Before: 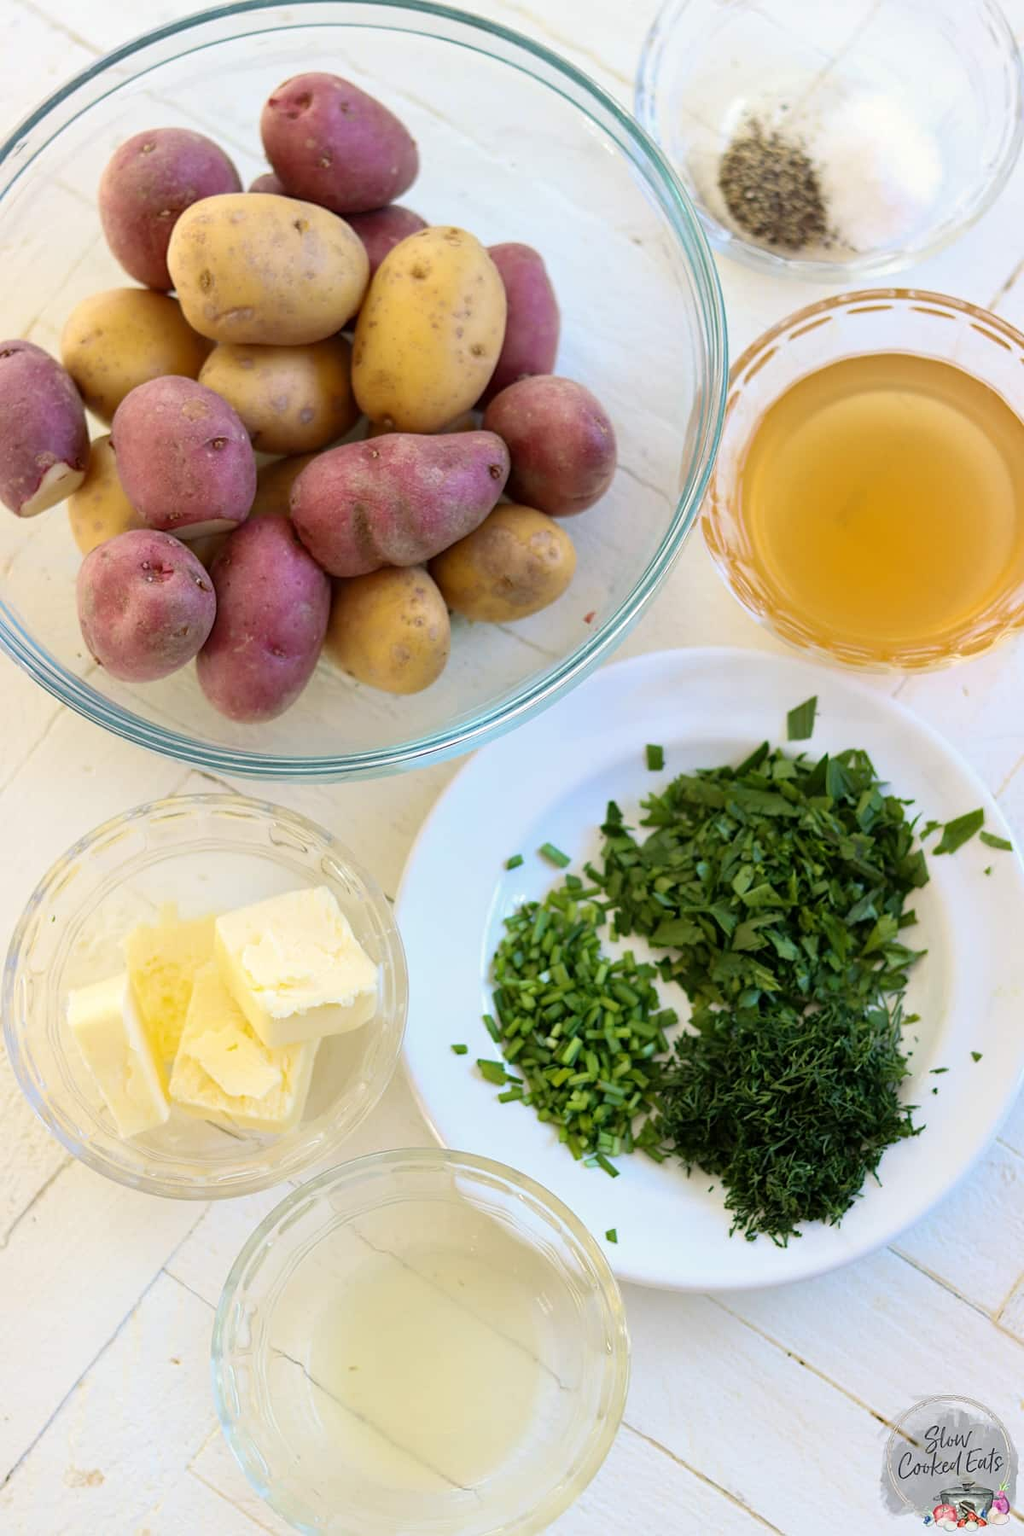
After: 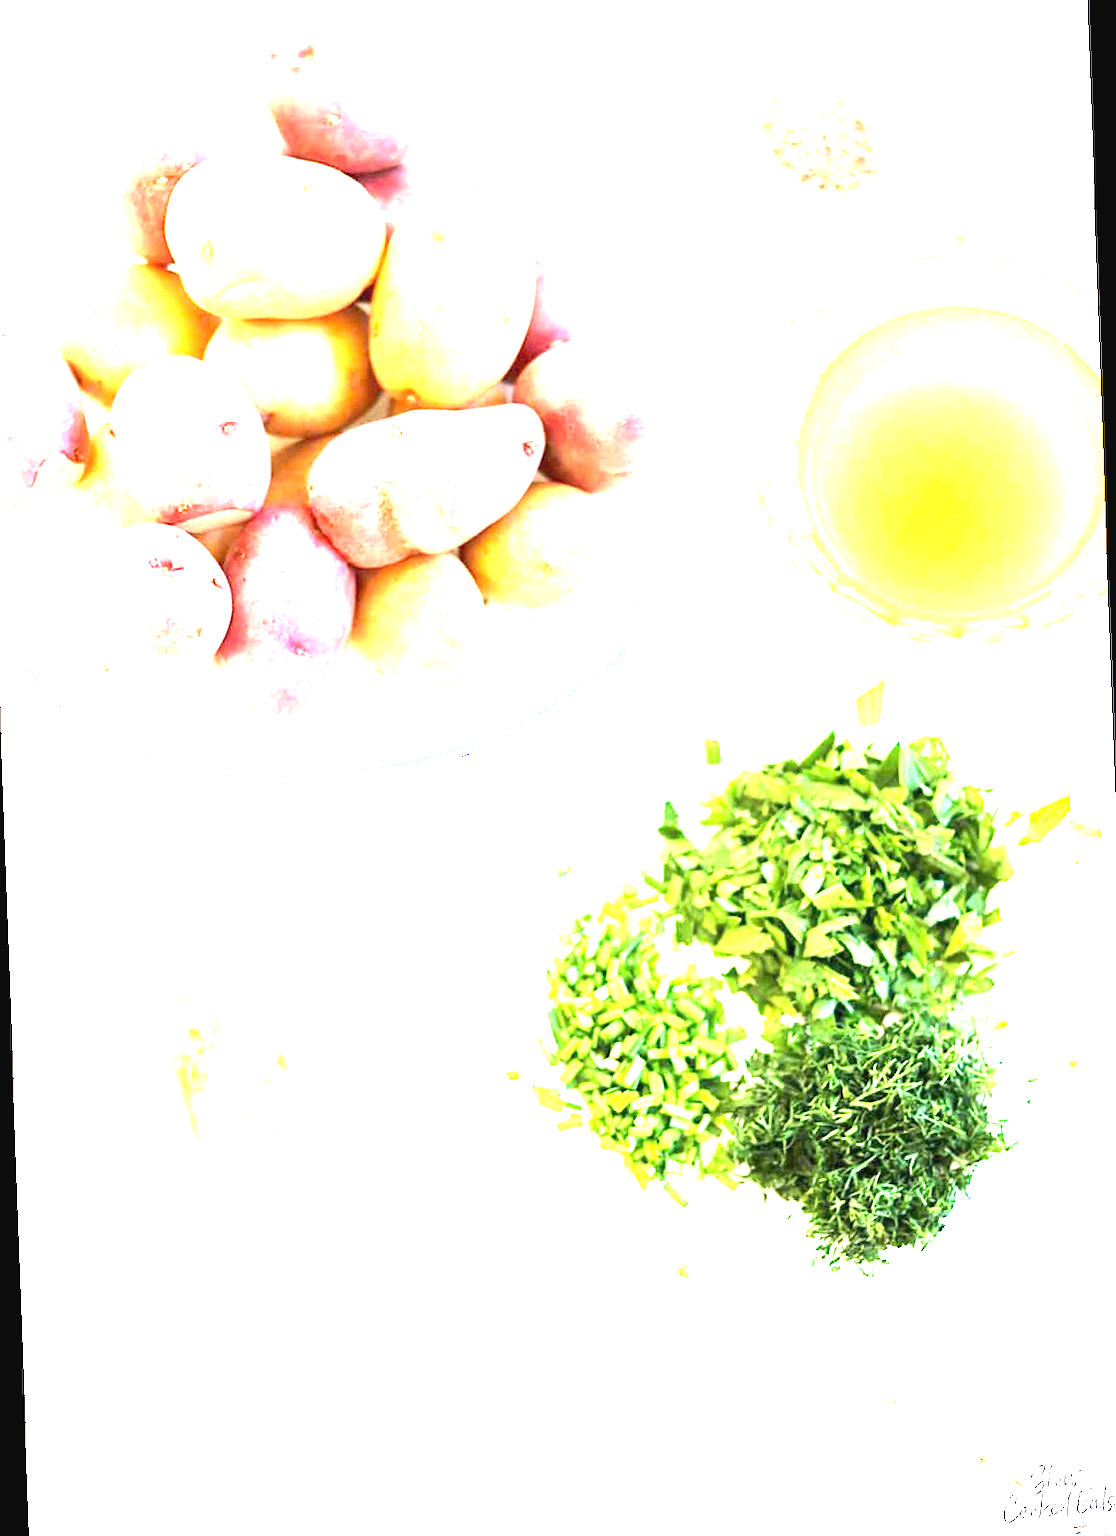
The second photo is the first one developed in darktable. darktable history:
exposure: black level correction 0, exposure 4 EV, compensate exposure bias true, compensate highlight preservation false
rotate and perspective: rotation -2°, crop left 0.022, crop right 0.978, crop top 0.049, crop bottom 0.951
white balance: red 1.009, blue 0.985
